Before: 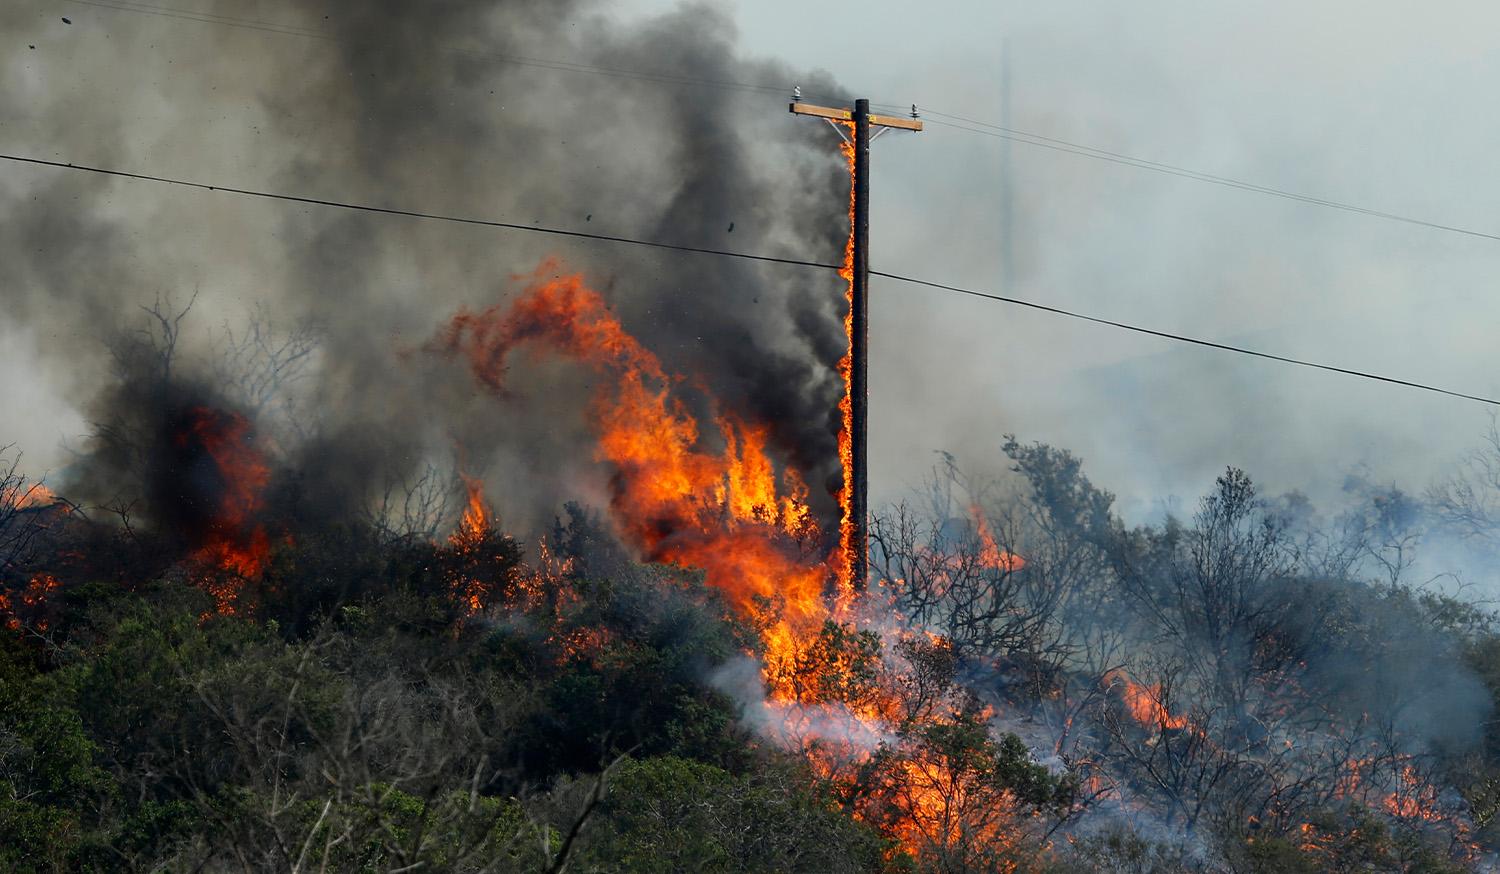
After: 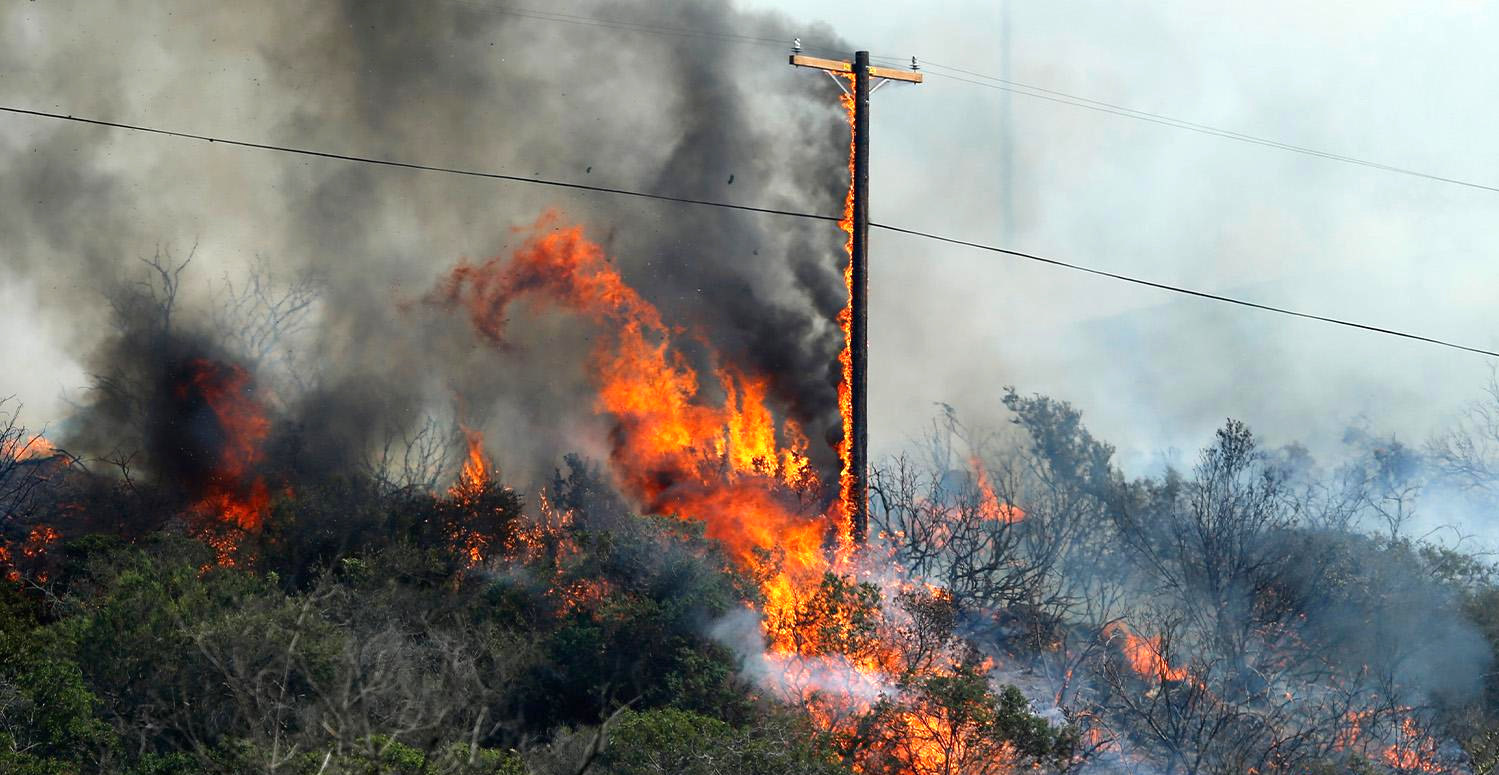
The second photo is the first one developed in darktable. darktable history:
crop and rotate: top 5.609%, bottom 5.609%
exposure: black level correction 0, exposure 0.7 EV, compensate exposure bias true, compensate highlight preservation false
